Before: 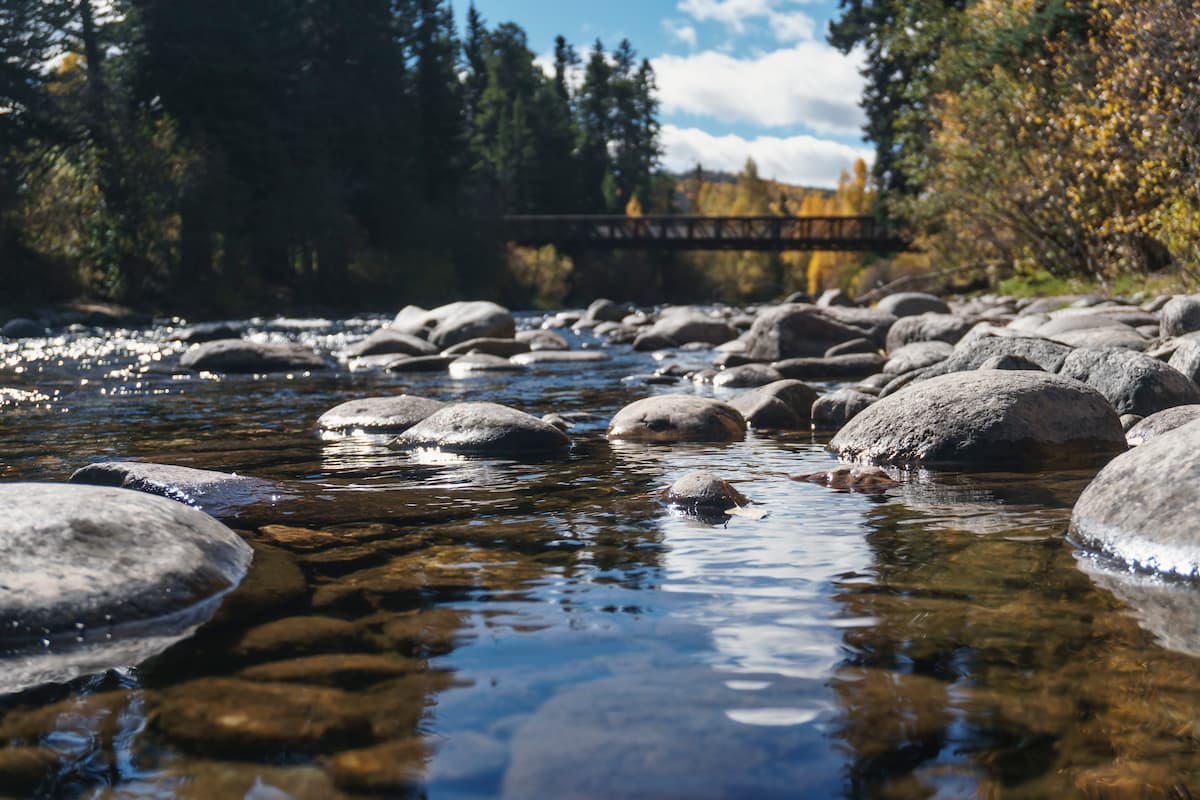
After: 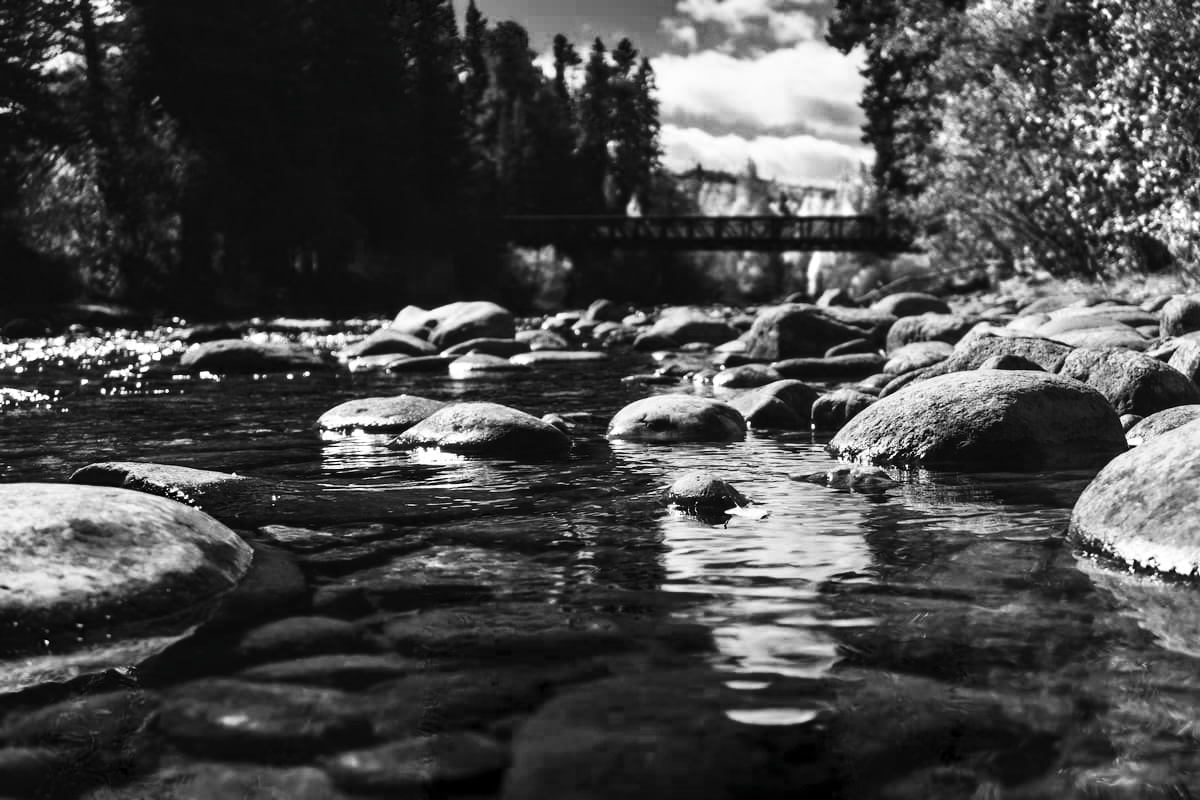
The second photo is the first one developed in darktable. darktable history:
tone curve: curves: ch0 [(0, 0) (0.003, 0) (0.011, 0) (0.025, 0) (0.044, 0.006) (0.069, 0.024) (0.1, 0.038) (0.136, 0.052) (0.177, 0.08) (0.224, 0.112) (0.277, 0.145) (0.335, 0.206) (0.399, 0.284) (0.468, 0.372) (0.543, 0.477) (0.623, 0.593) (0.709, 0.717) (0.801, 0.815) (0.898, 0.92) (1, 1)], preserve colors none
color look up table: target L [104.42, 105.06, 83.84, 104.74, 104.42, 104.42, 105.06, 67.74, 56.32, 27.09, 201.43, 104.11, 105.06, 61.7, 104.74, 81.93, 104.42, 52.54, 42.37, 64.74, 54.24, 3.781, 32.75, 21.7, 92.35, 55.54, 68.74, 57.87, 24.42, 5.749, 66.24, 5.749, 0, 4.324, 24.42, 3.781, 41.55, 3.781, 3.781, 3.781, 7.743, 0, 3.781, 72.21, 75.15, 62.46, 3.781, 9.762, 32.32], target a [0.001 ×9, 0, 0, 0.001 ×10, -1.591, 0.001, 0, 0, 0.001, 0.001, 0.001, -0.123, 0, 0.001, 0, 0, 0, -0.123, -1.591, 0.001, -1.591, -1.591, -1.591, 0, 0, -1.591, 0.001, 0.001, 0.001, -1.591, 0, 0.001], target b [-0.004, -0.004, -0.007, -0.004 ×4, -0.006, -0.006, 0.002, -0.001, -0.004, -0.004, -0.006, -0.004, -0.007, -0.004, -0.006, -0.003, -0.006, -0.006, 0.791, -0.004, 0.002, 0, -0.008, -0.006, -0.006, 1.549, -0.003, -0.006, -0.003, 0, -0.002, 1.549, 0.791, -0.003, 0.791, 0.791, 0.791, -0.002, 0, 0.791, -0.006, -0.006, -0.001, 0.791, -0.002, -0.006], num patches 49
